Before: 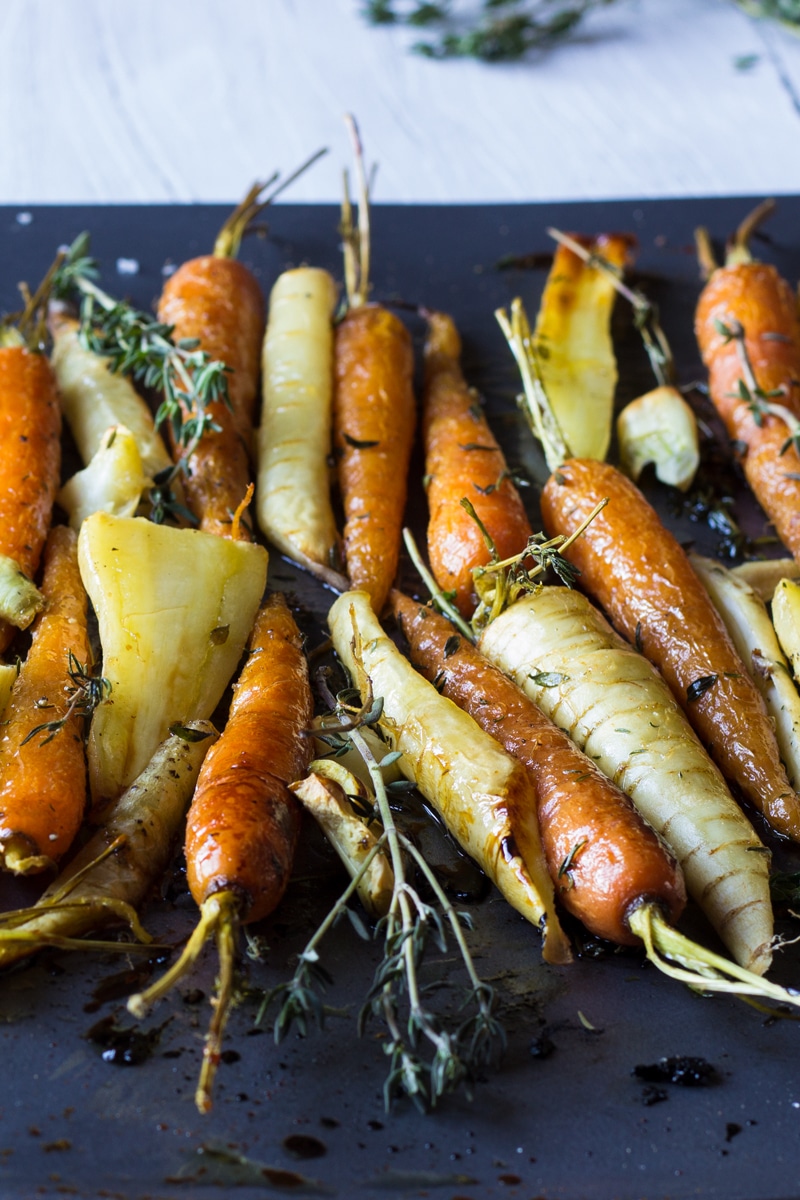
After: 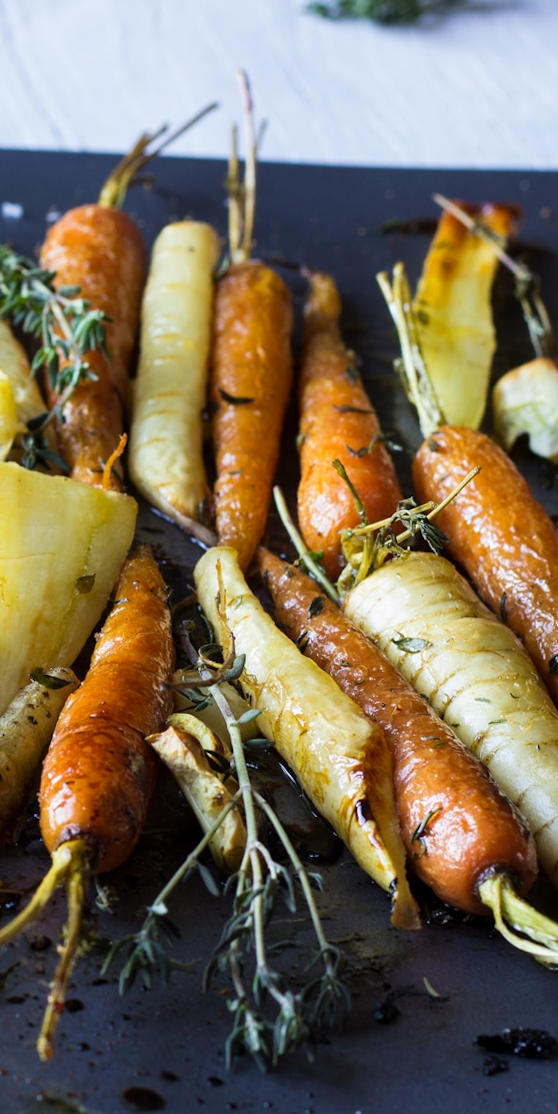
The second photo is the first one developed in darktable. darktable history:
crop and rotate: angle -2.94°, left 14.141%, top 0.04%, right 10.825%, bottom 0.07%
